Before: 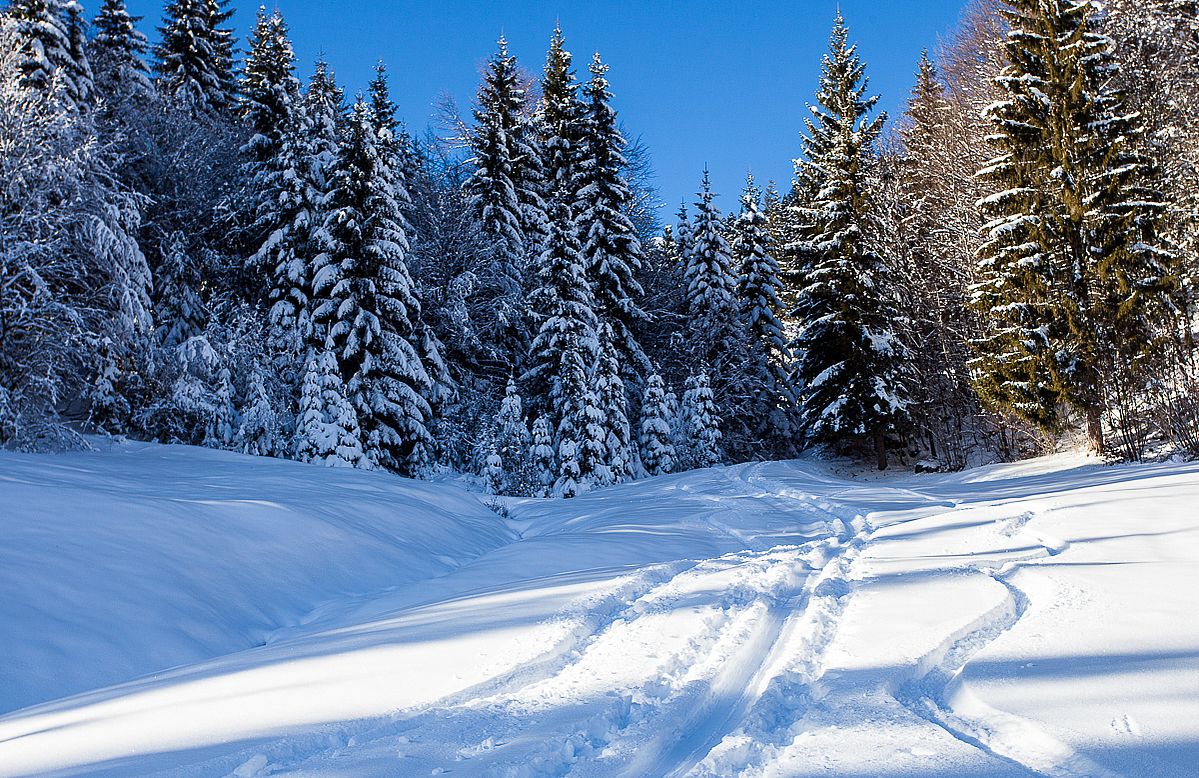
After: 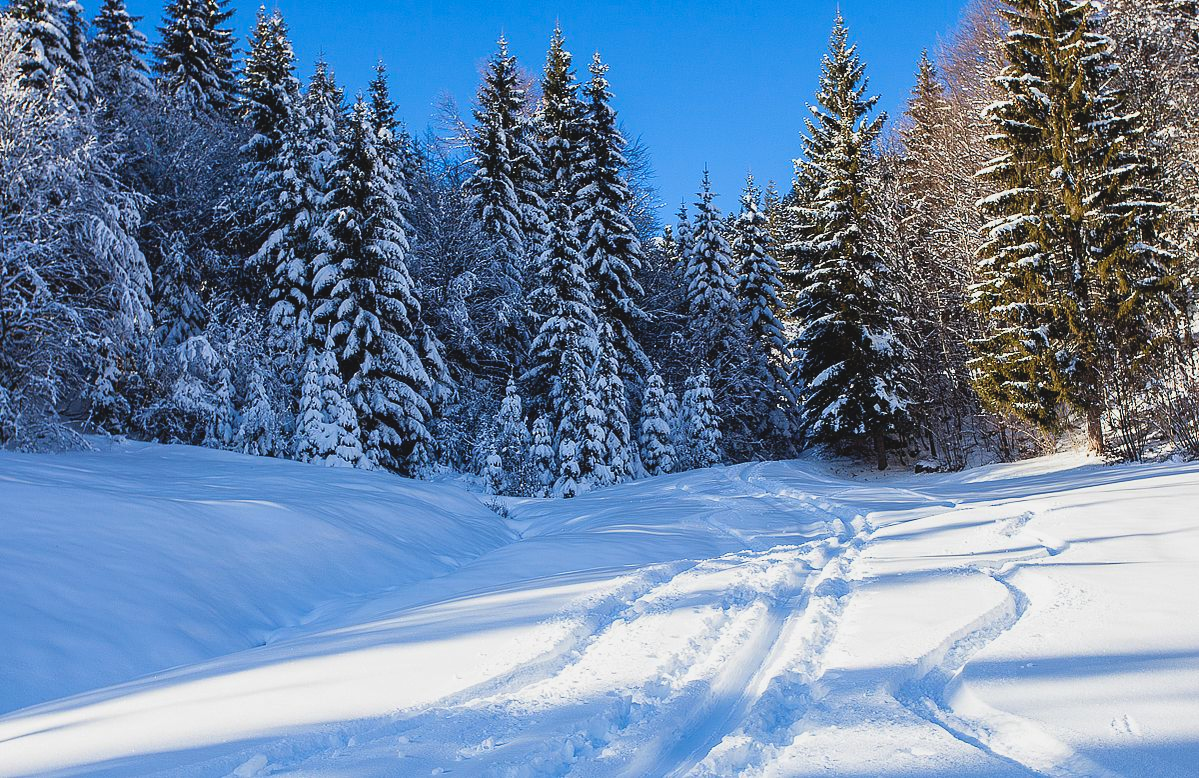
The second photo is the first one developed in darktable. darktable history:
contrast brightness saturation: contrast -0.099, brightness 0.05, saturation 0.084
